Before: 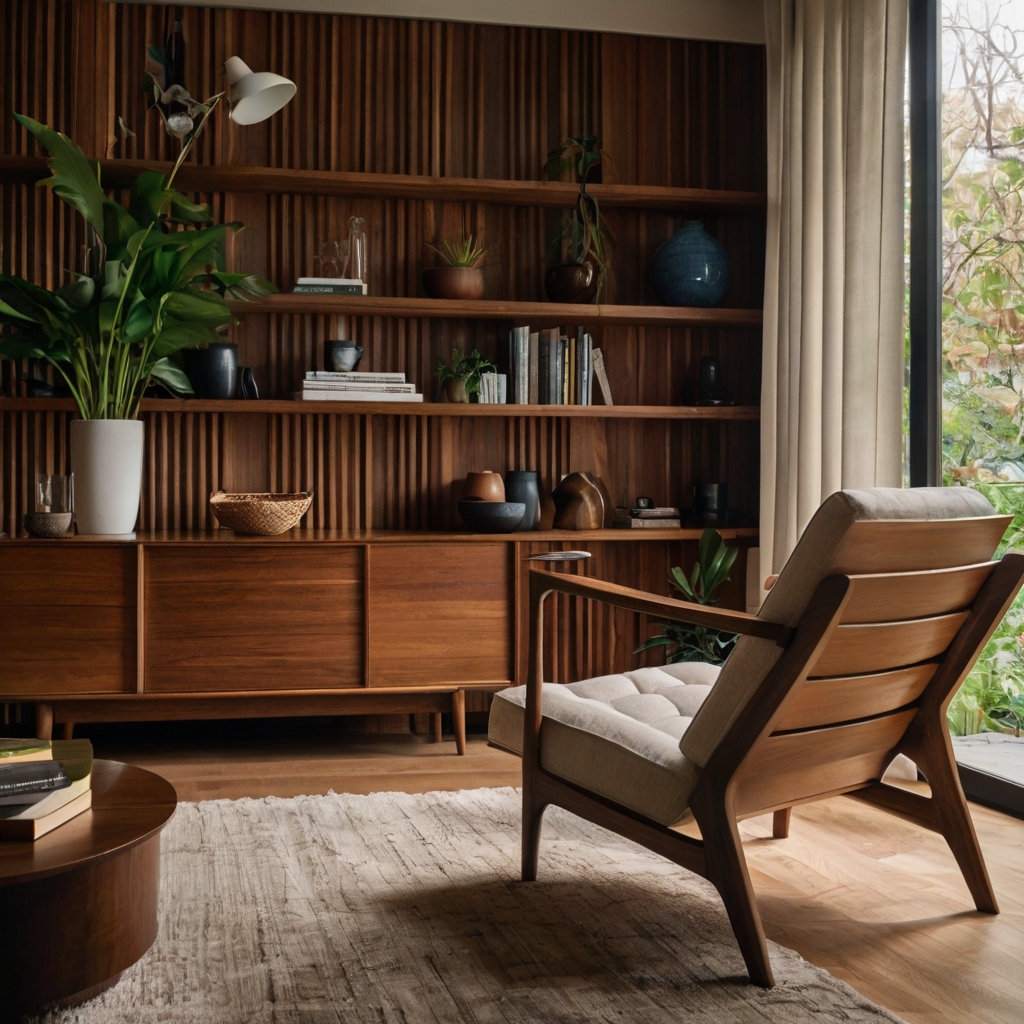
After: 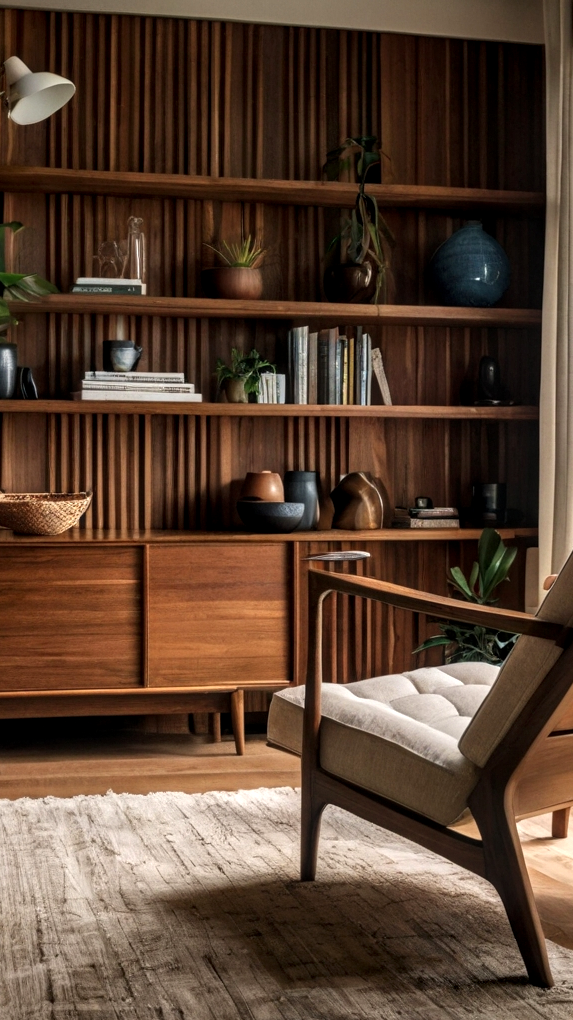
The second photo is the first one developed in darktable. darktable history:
levels: mode automatic, black 0.023%, white 99.97%, levels [0.062, 0.494, 0.925]
crop: left 21.674%, right 22.086%
local contrast: detail 130%
